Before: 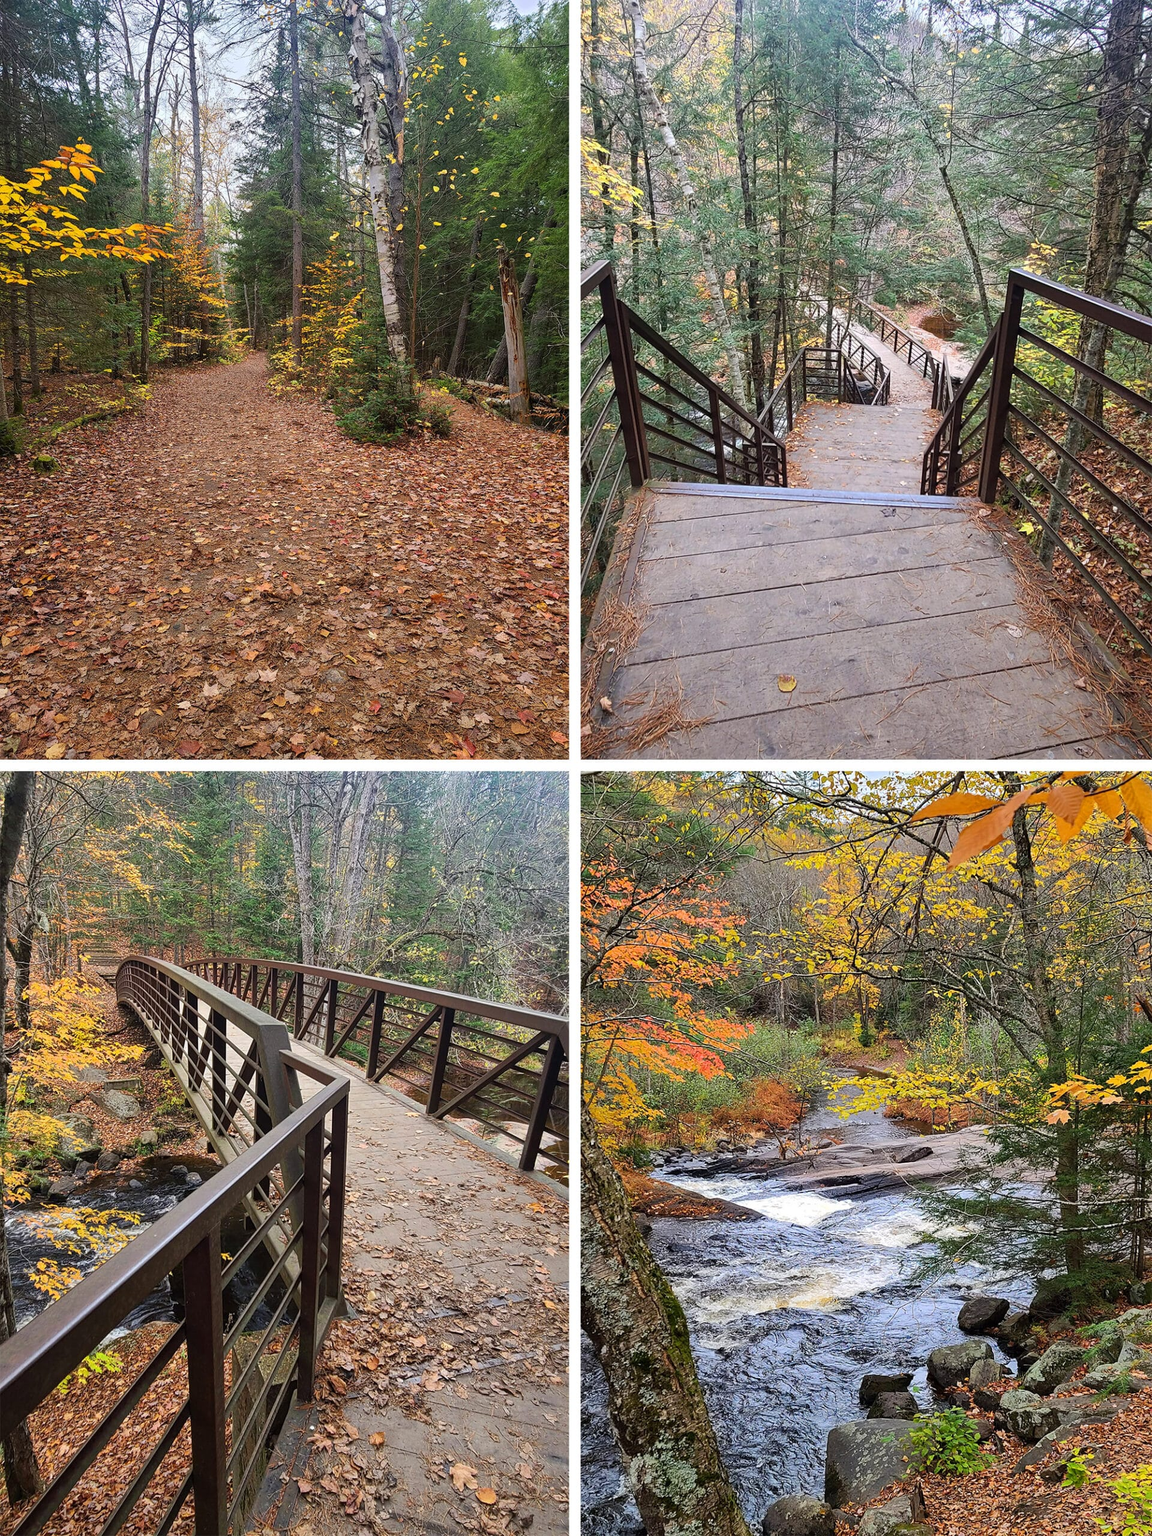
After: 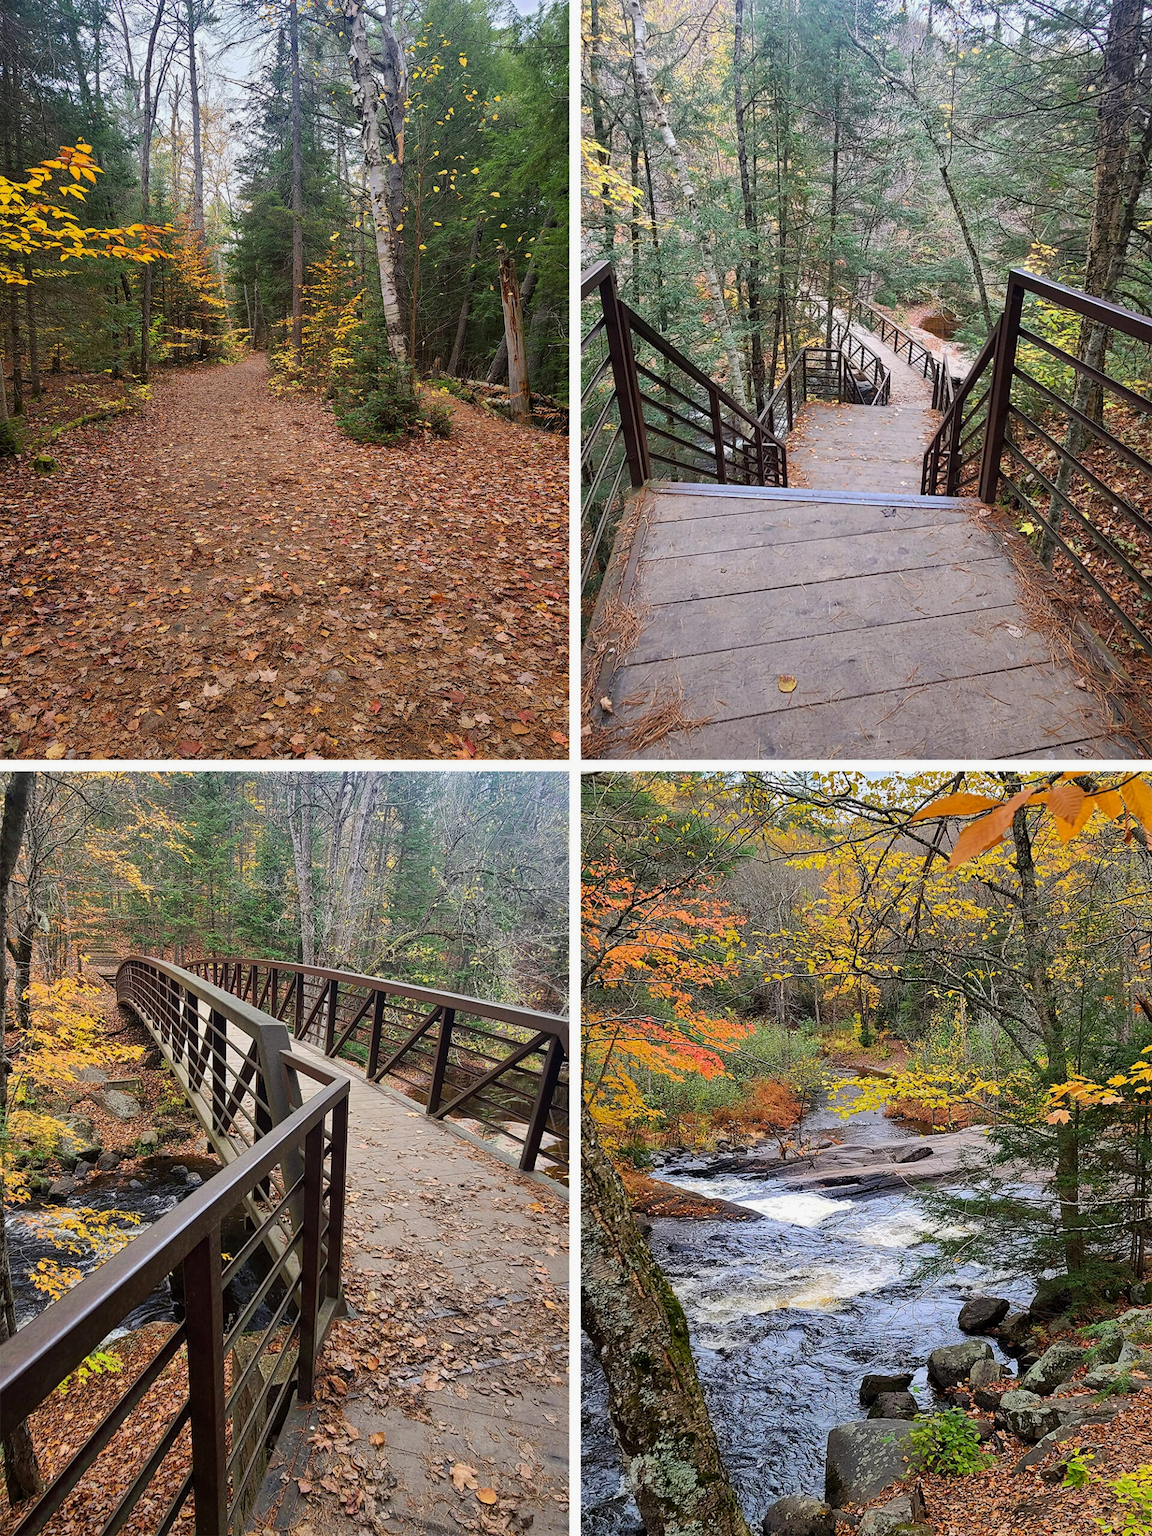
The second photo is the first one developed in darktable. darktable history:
exposure: black level correction 0.002, exposure -0.097 EV, compensate highlight preservation false
